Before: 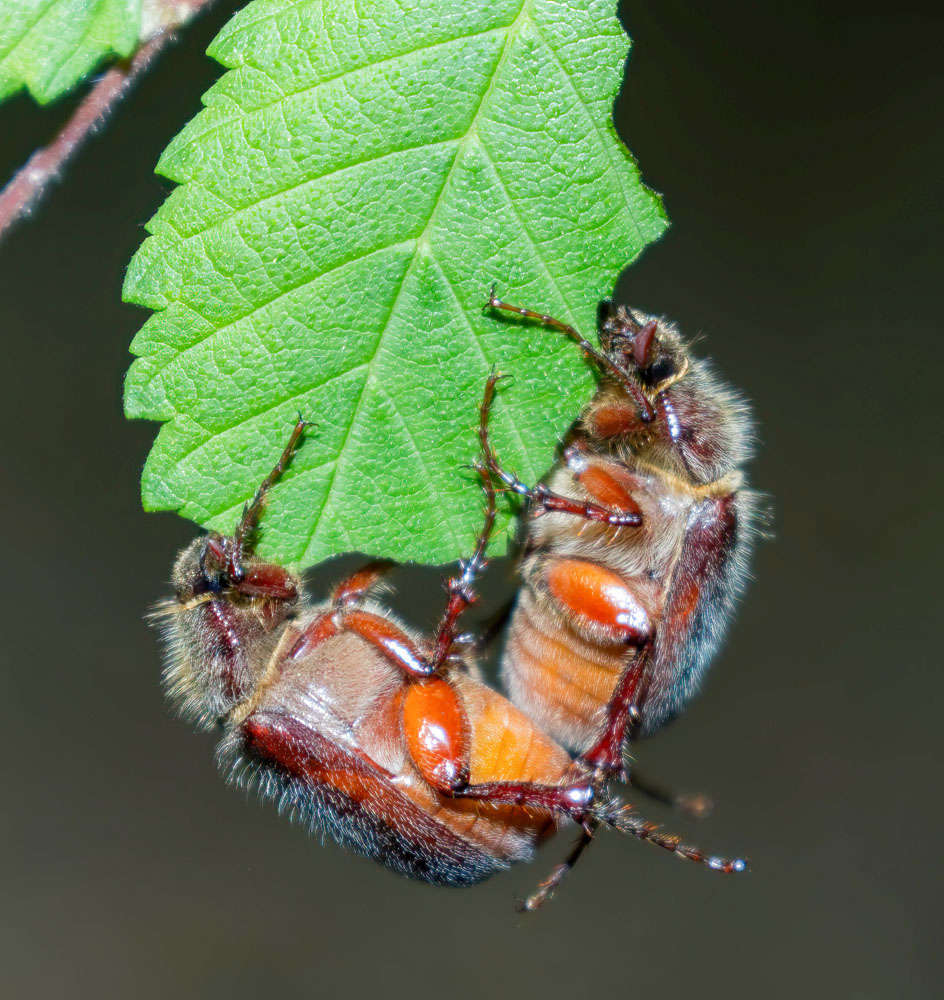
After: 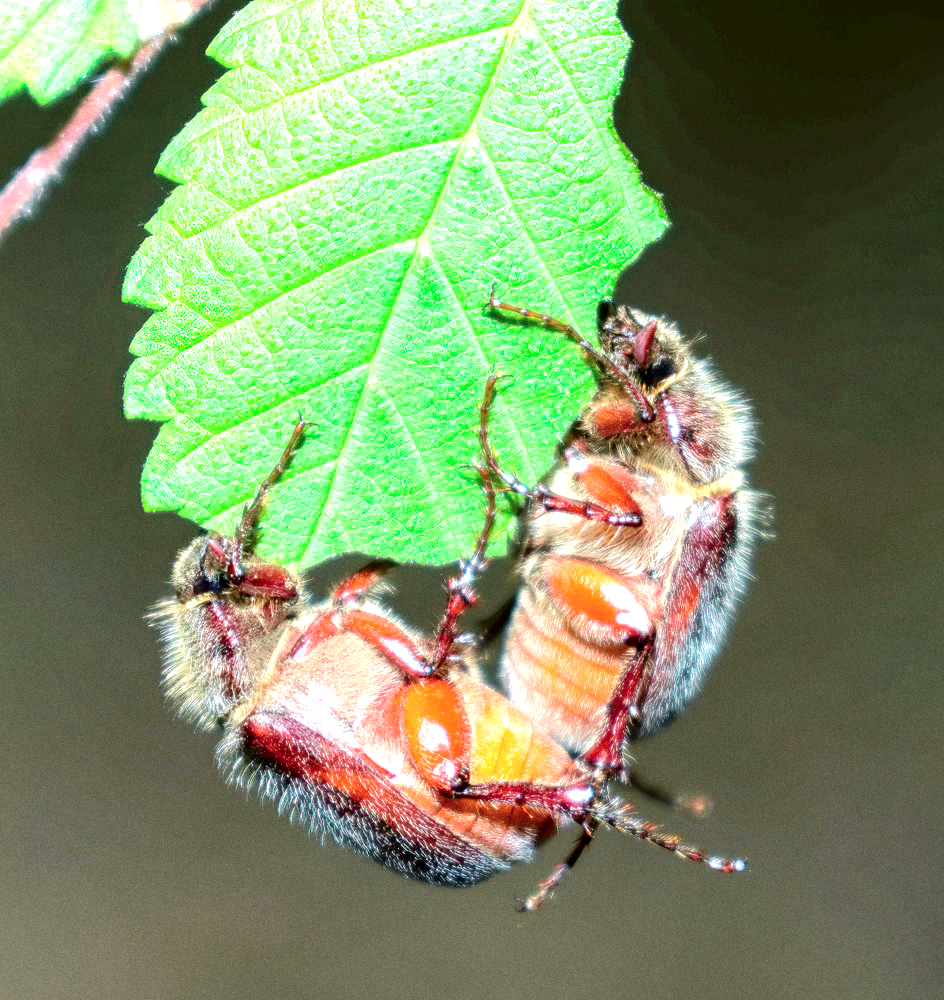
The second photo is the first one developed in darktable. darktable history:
exposure: black level correction 0, exposure 1.1 EV, compensate exposure bias true, compensate highlight preservation false
tone curve: curves: ch0 [(0.003, 0) (0.066, 0.017) (0.163, 0.09) (0.264, 0.238) (0.395, 0.421) (0.517, 0.56) (0.688, 0.743) (0.791, 0.814) (1, 1)]; ch1 [(0, 0) (0.164, 0.115) (0.337, 0.332) (0.39, 0.398) (0.464, 0.461) (0.501, 0.5) (0.507, 0.503) (0.534, 0.537) (0.577, 0.59) (0.652, 0.681) (0.733, 0.749) (0.811, 0.796) (1, 1)]; ch2 [(0, 0) (0.337, 0.382) (0.464, 0.476) (0.501, 0.502) (0.527, 0.54) (0.551, 0.565) (0.6, 0.59) (0.687, 0.675) (1, 1)], color space Lab, independent channels, preserve colors none
grain: coarseness 0.09 ISO
